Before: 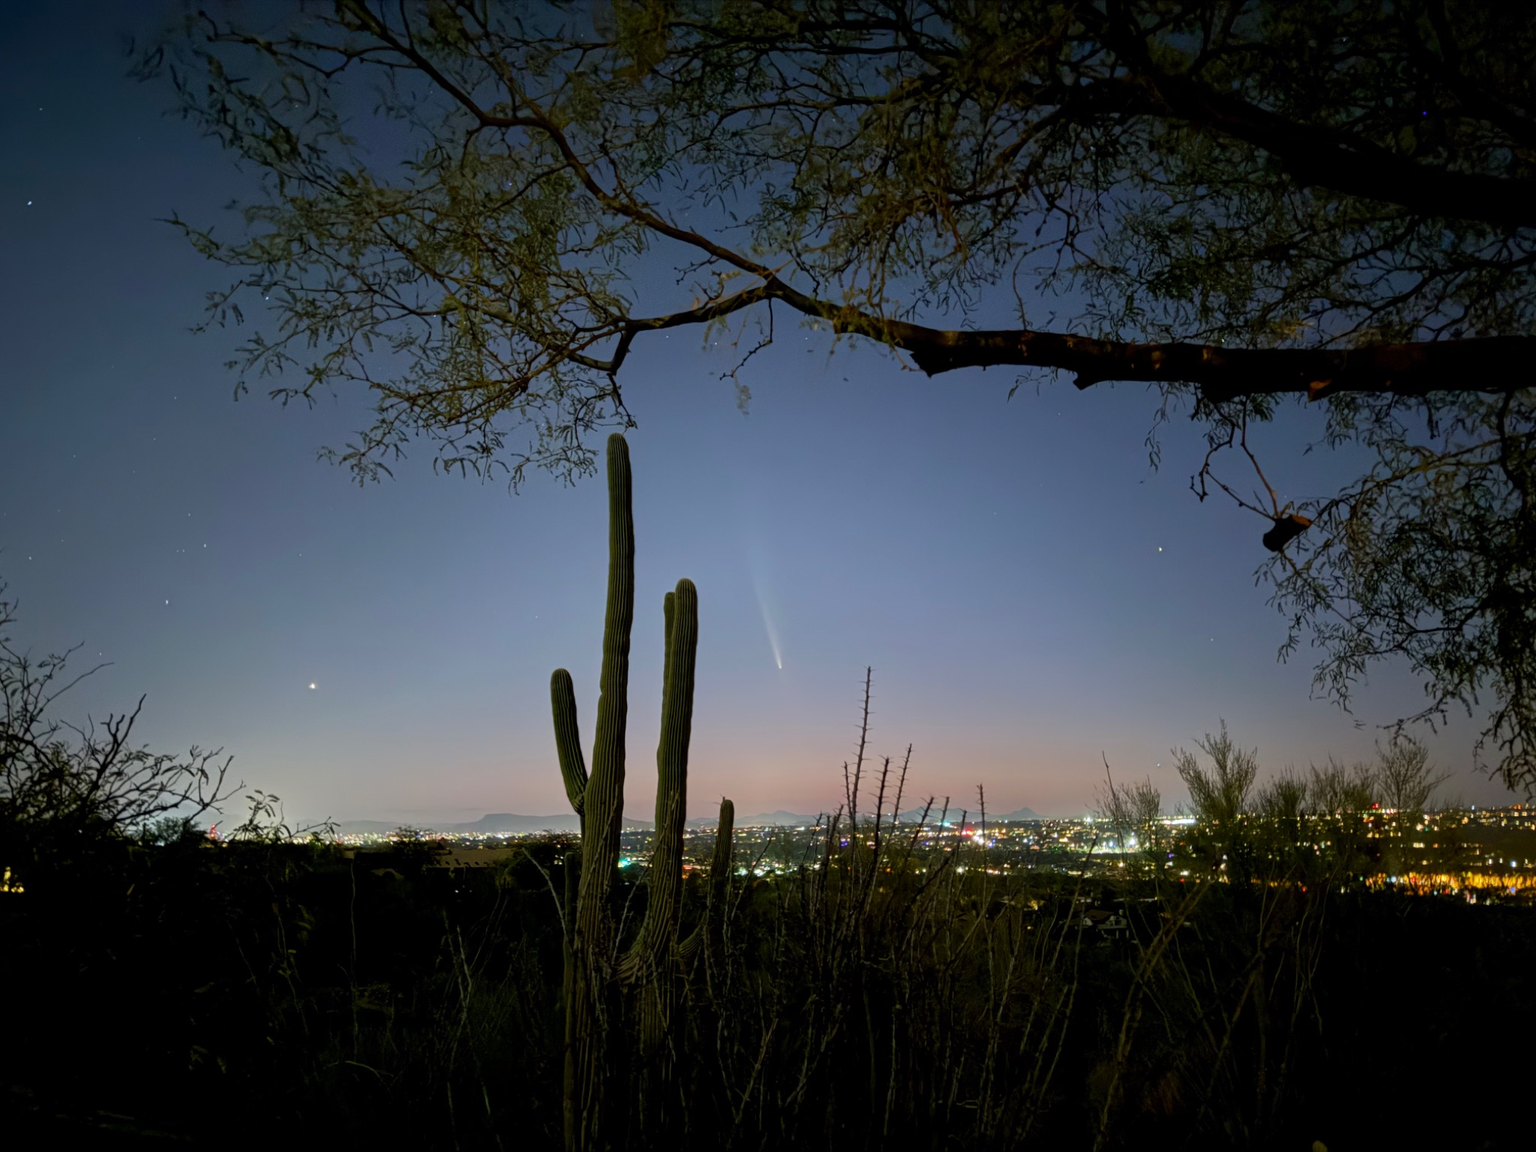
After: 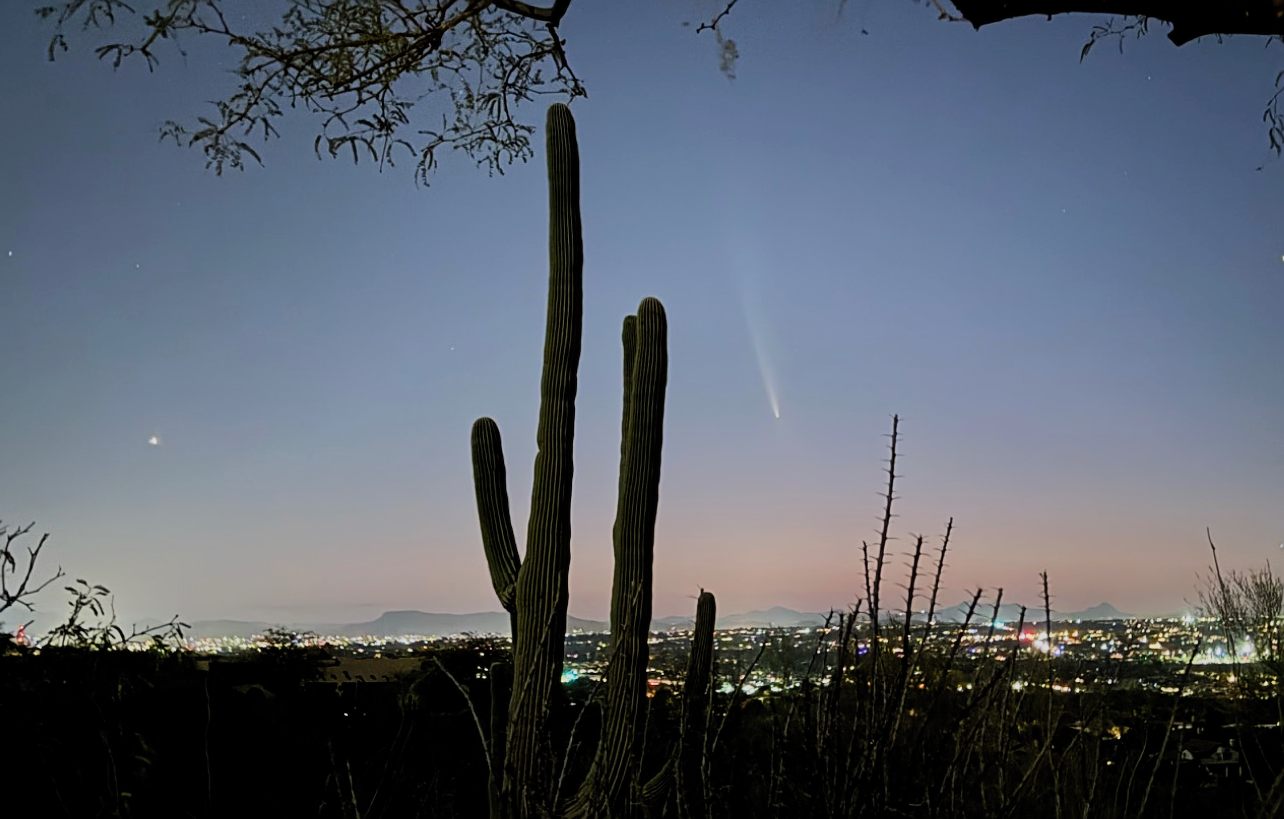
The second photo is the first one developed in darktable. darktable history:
crop: left 12.842%, top 30.87%, right 24.462%, bottom 15.767%
filmic rgb: black relative exposure -7.65 EV, white relative exposure 4.56 EV, hardness 3.61, contrast 1.247, color science v5 (2021), contrast in shadows safe, contrast in highlights safe
sharpen: on, module defaults
